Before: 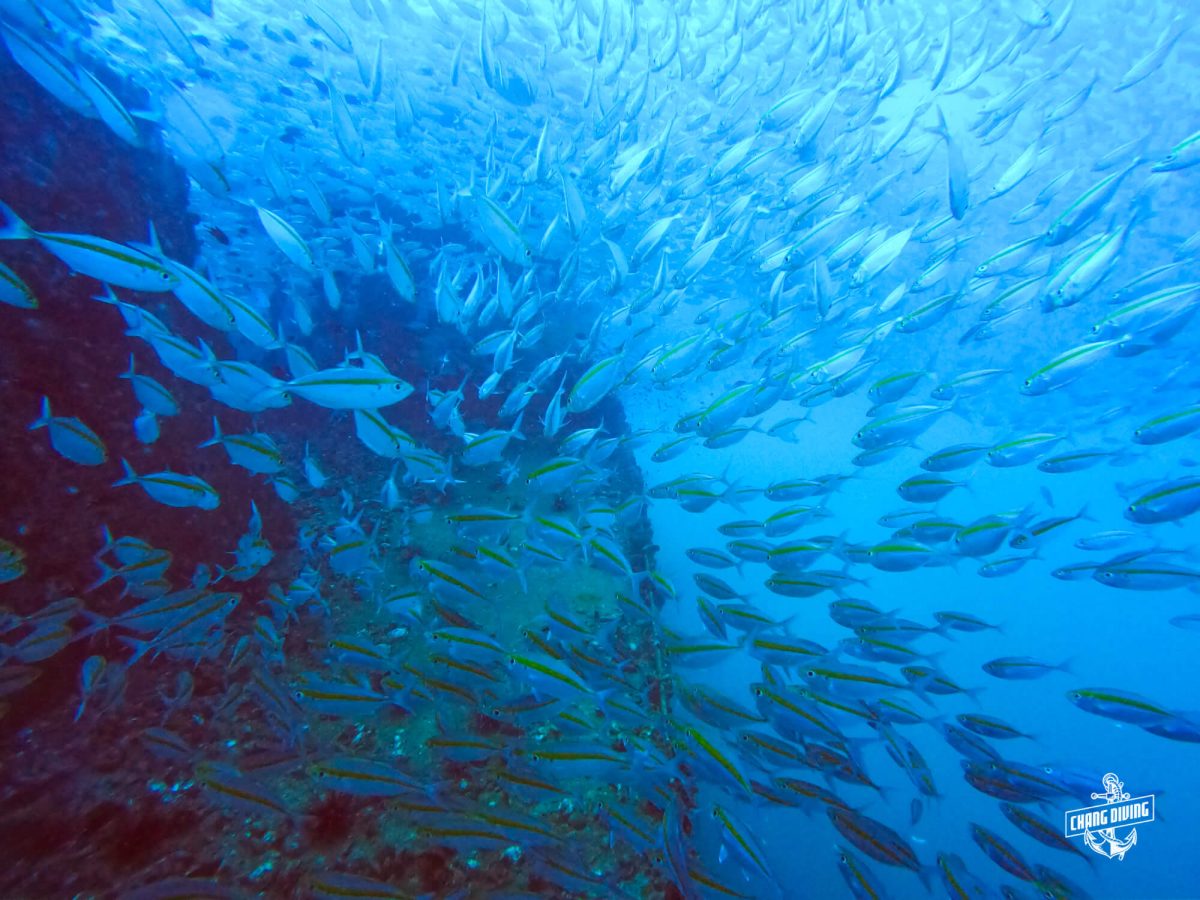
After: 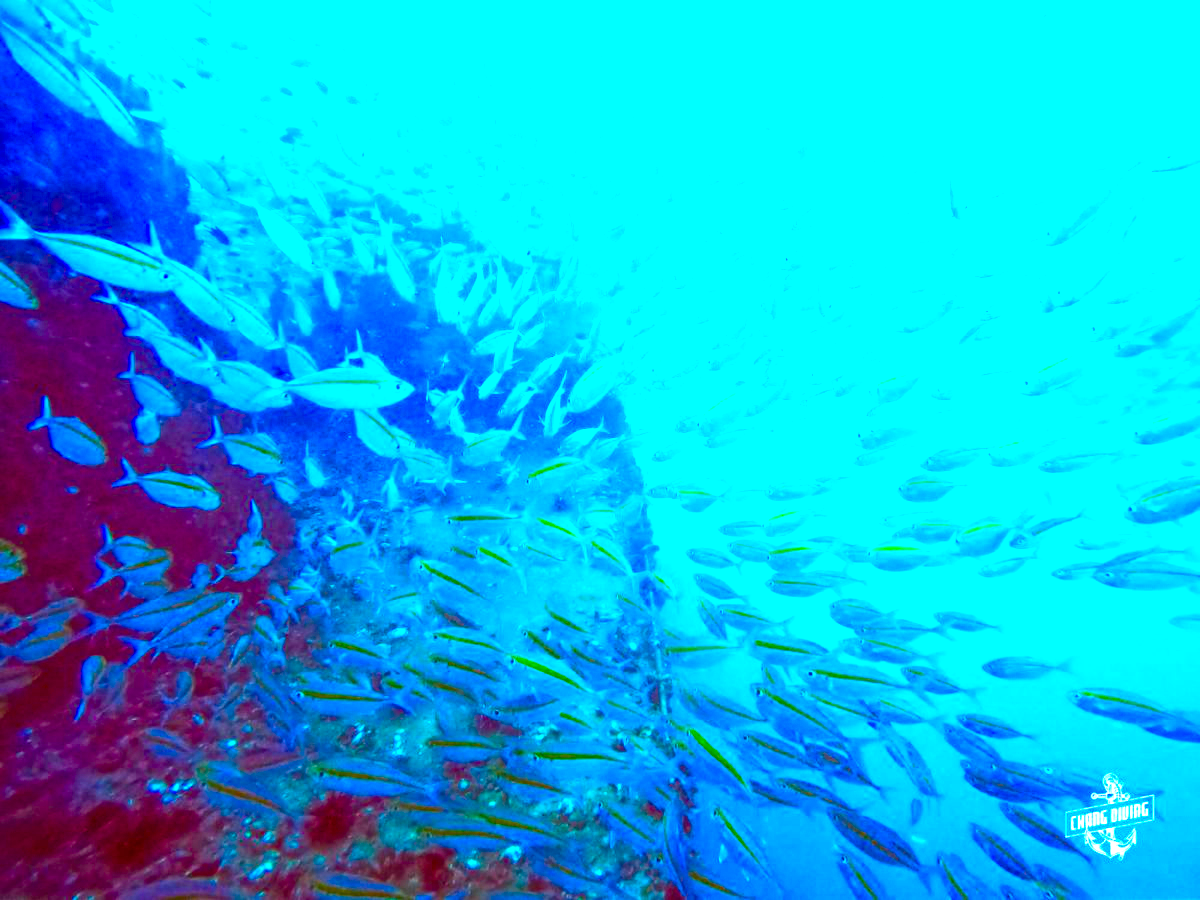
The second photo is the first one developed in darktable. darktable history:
color balance rgb: perceptual saturation grading › global saturation 34.656%, perceptual saturation grading › highlights -25.675%, perceptual saturation grading › shadows 49.233%, perceptual brilliance grading › global brilliance 24.9%, global vibrance 14.334%
exposure: exposure 0.639 EV, compensate exposure bias true, compensate highlight preservation false
contrast brightness saturation: contrast 0.227, brightness 0.103, saturation 0.295
